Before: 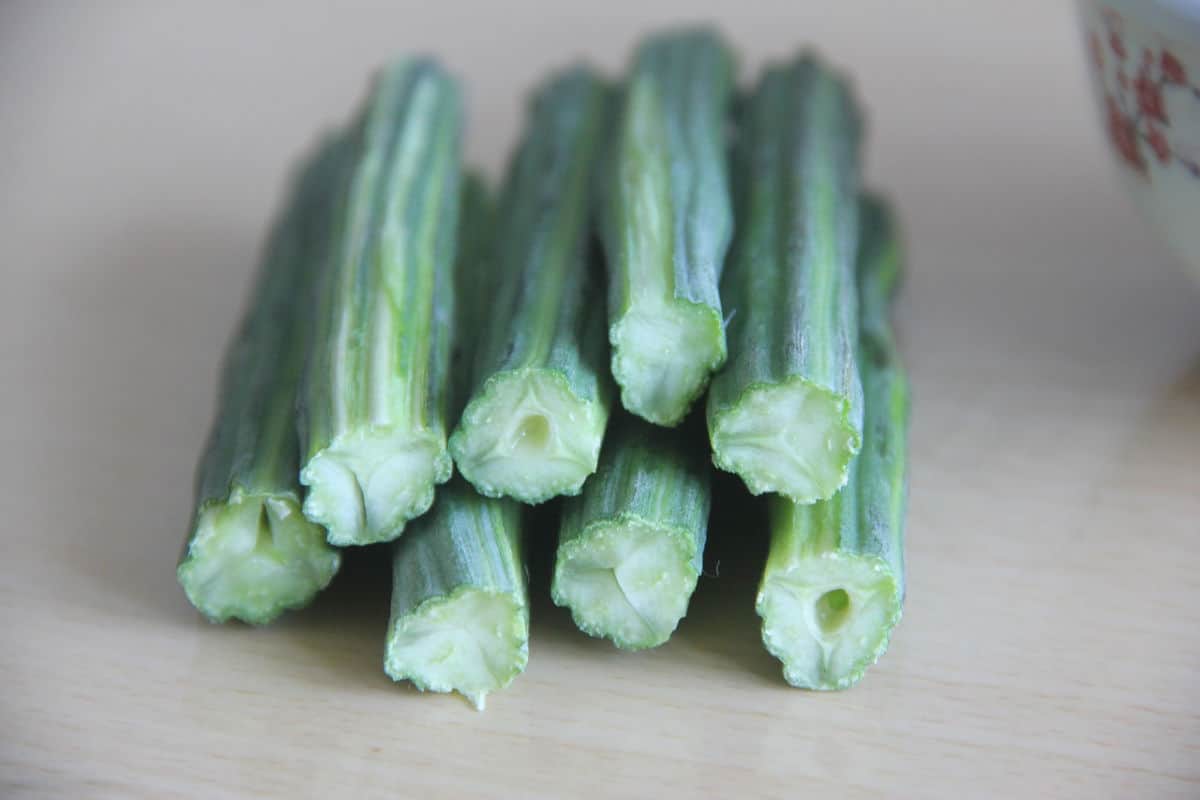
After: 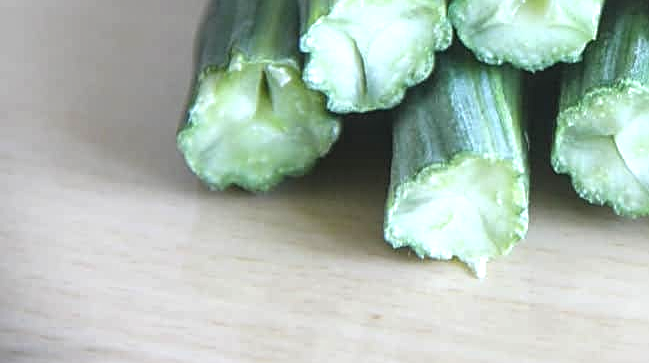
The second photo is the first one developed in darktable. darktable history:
crop and rotate: top 54.35%, right 45.845%, bottom 0.198%
exposure: exposure 0.56 EV, compensate highlight preservation false
sharpen: amount 0.489
base curve: curves: ch0 [(0, 0) (0.303, 0.277) (1, 1)]
local contrast: detail 130%
